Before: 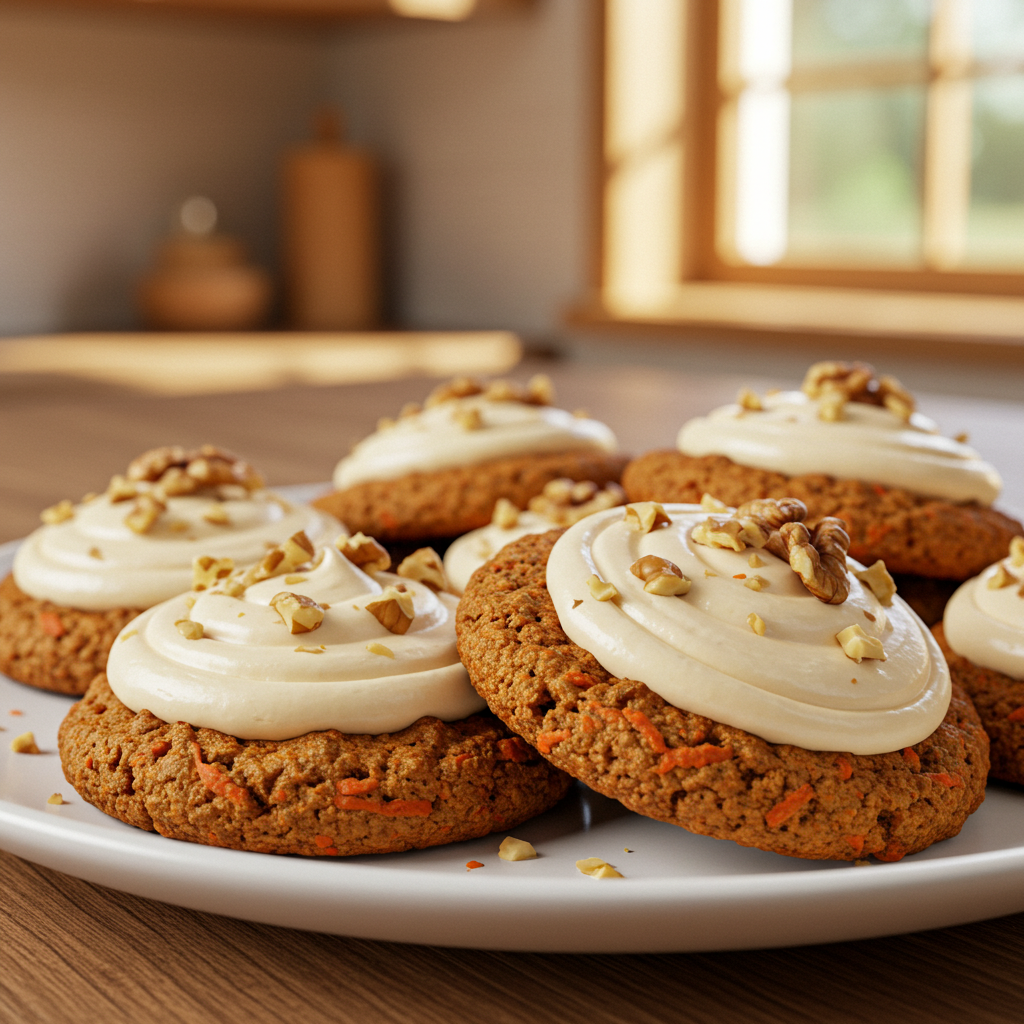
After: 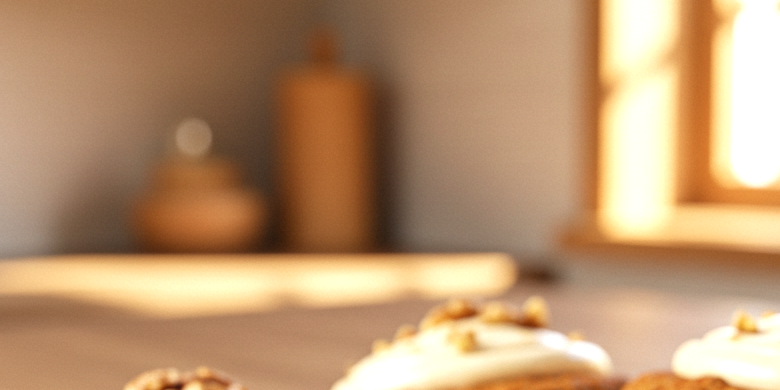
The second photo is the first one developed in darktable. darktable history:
exposure: exposure 0.6 EV, compensate highlight preservation false
crop: left 0.579%, top 7.627%, right 23.167%, bottom 54.275%
